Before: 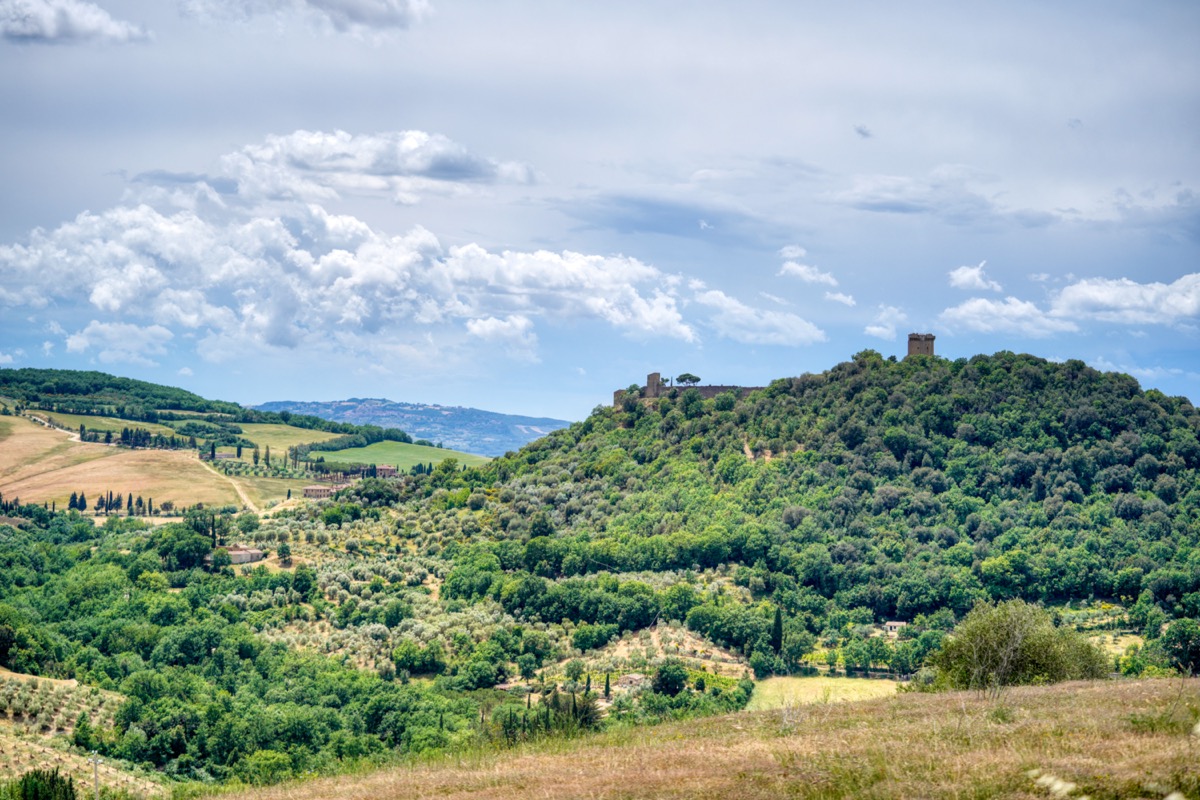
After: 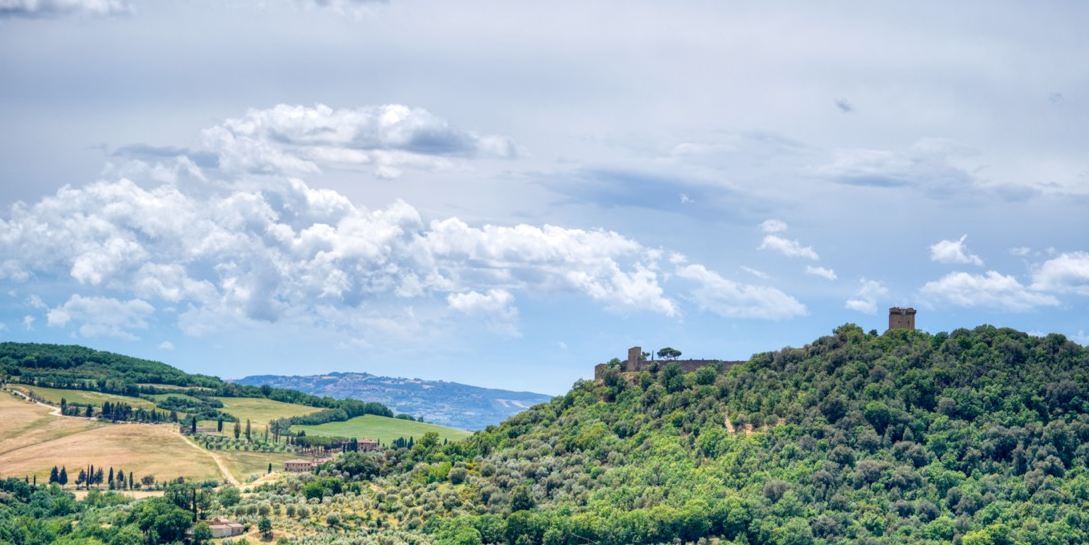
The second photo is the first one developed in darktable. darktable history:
crop: left 1.61%, top 3.368%, right 7.584%, bottom 28.437%
